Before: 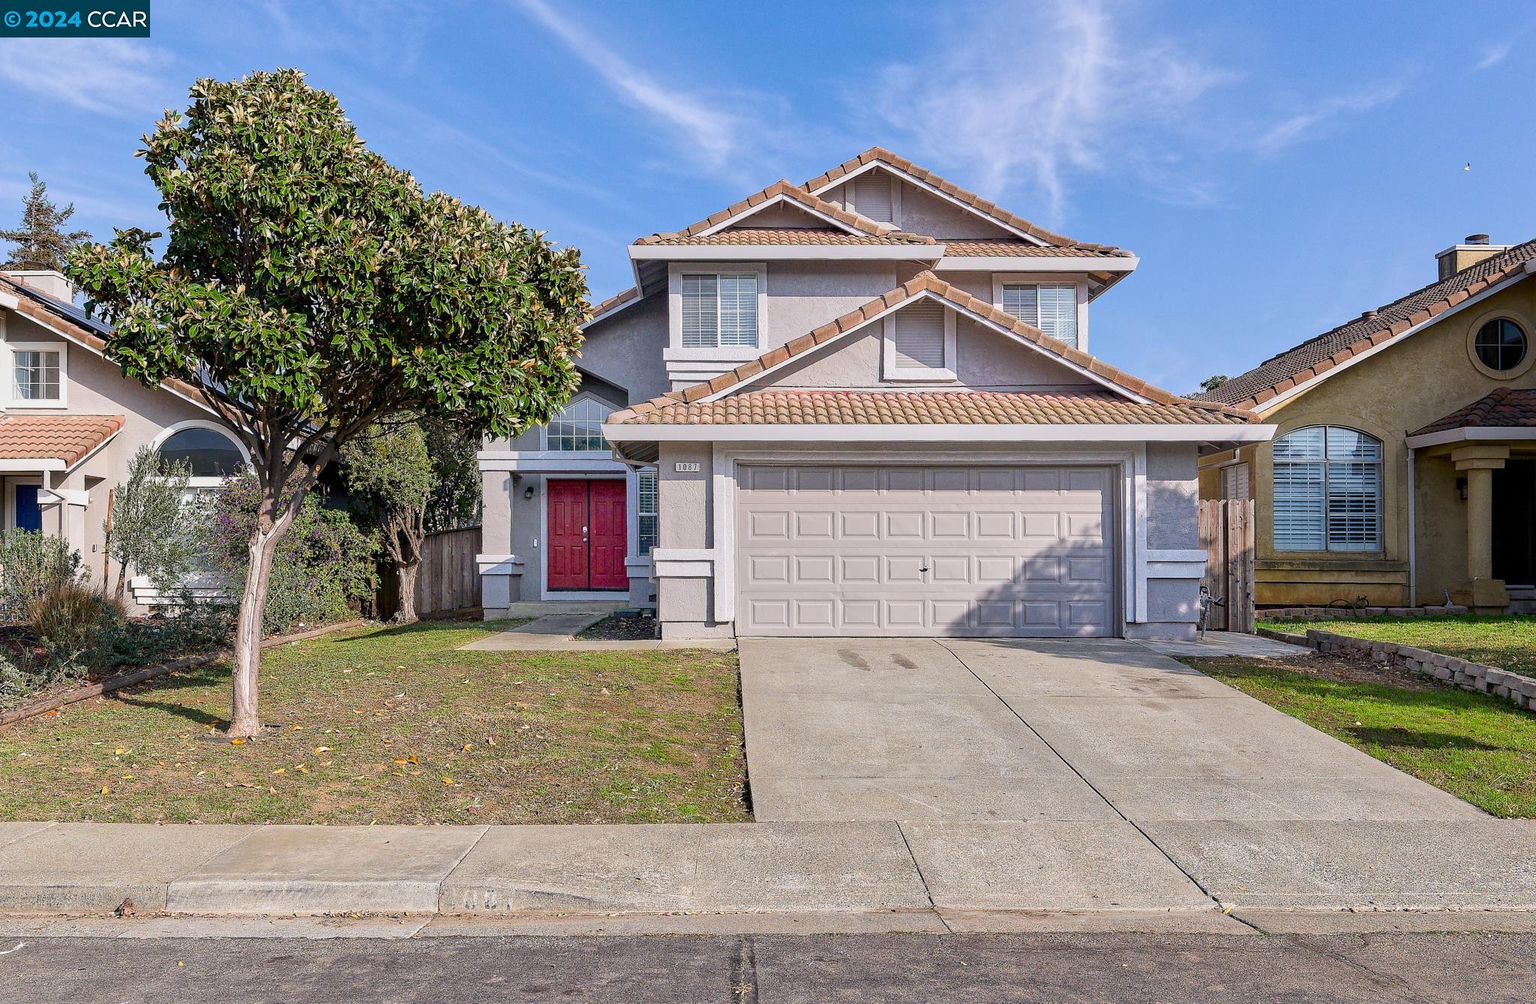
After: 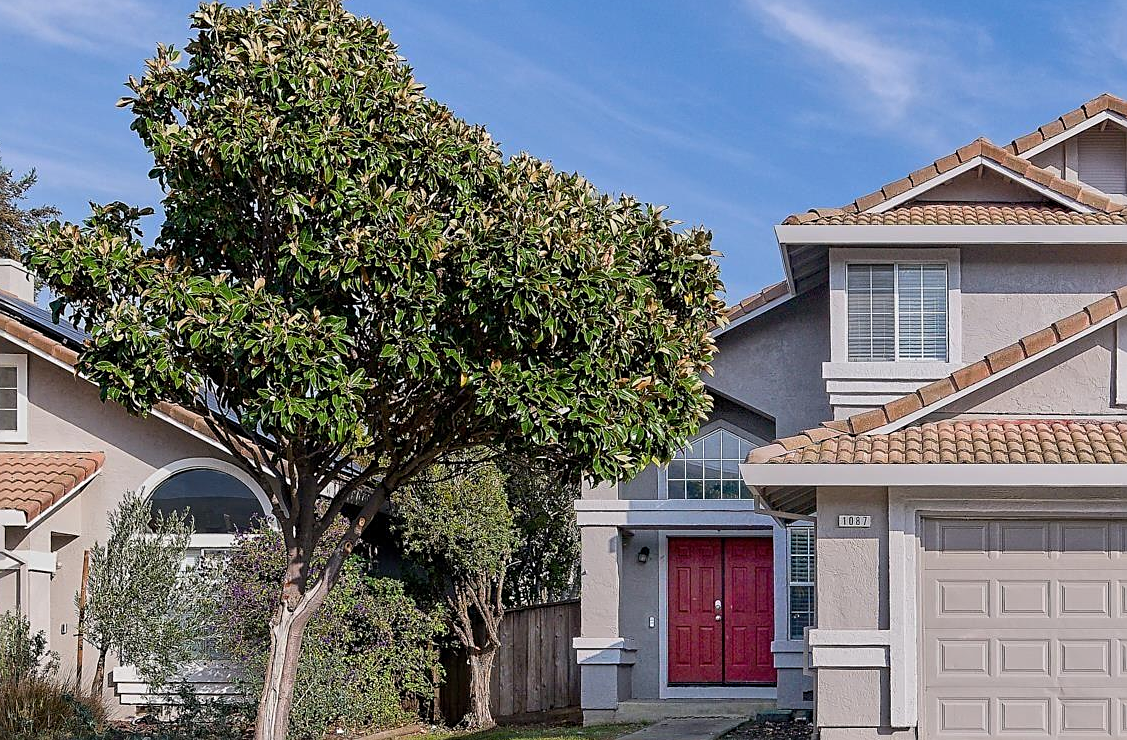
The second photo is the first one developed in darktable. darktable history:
sharpen: radius 1.949
crop and rotate: left 3.061%, top 7.629%, right 41.887%, bottom 37.067%
exposure: exposure -0.241 EV, compensate highlight preservation false
